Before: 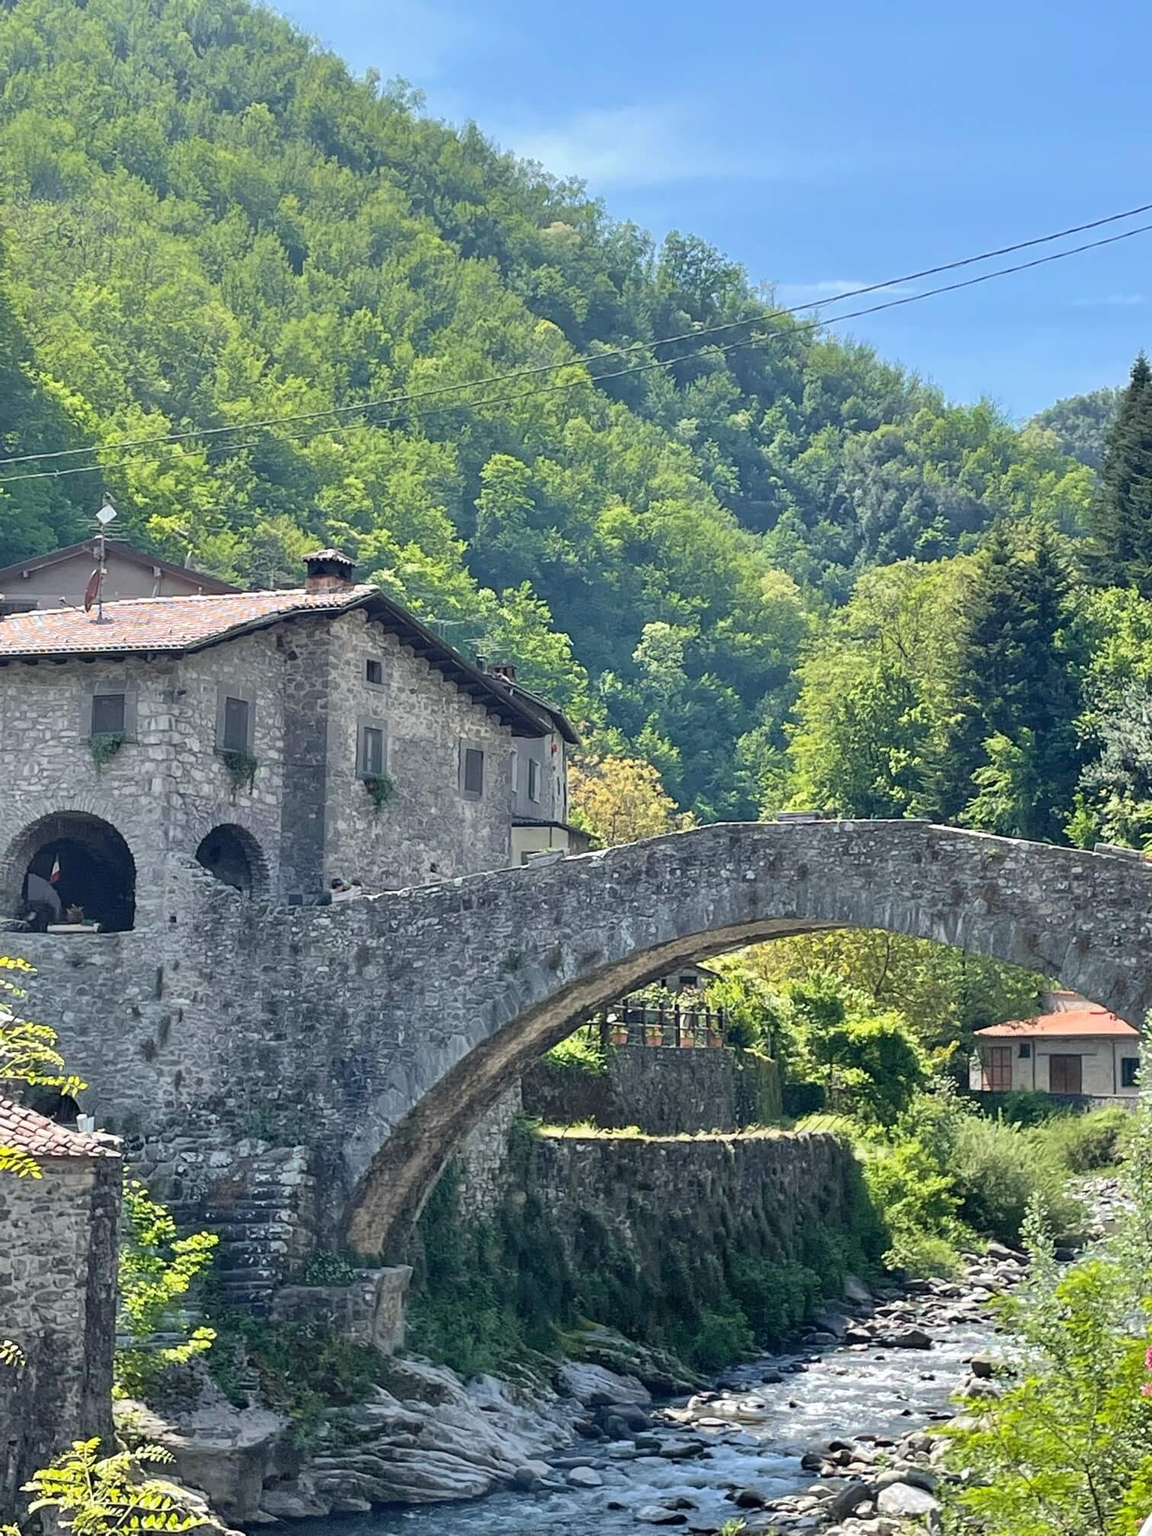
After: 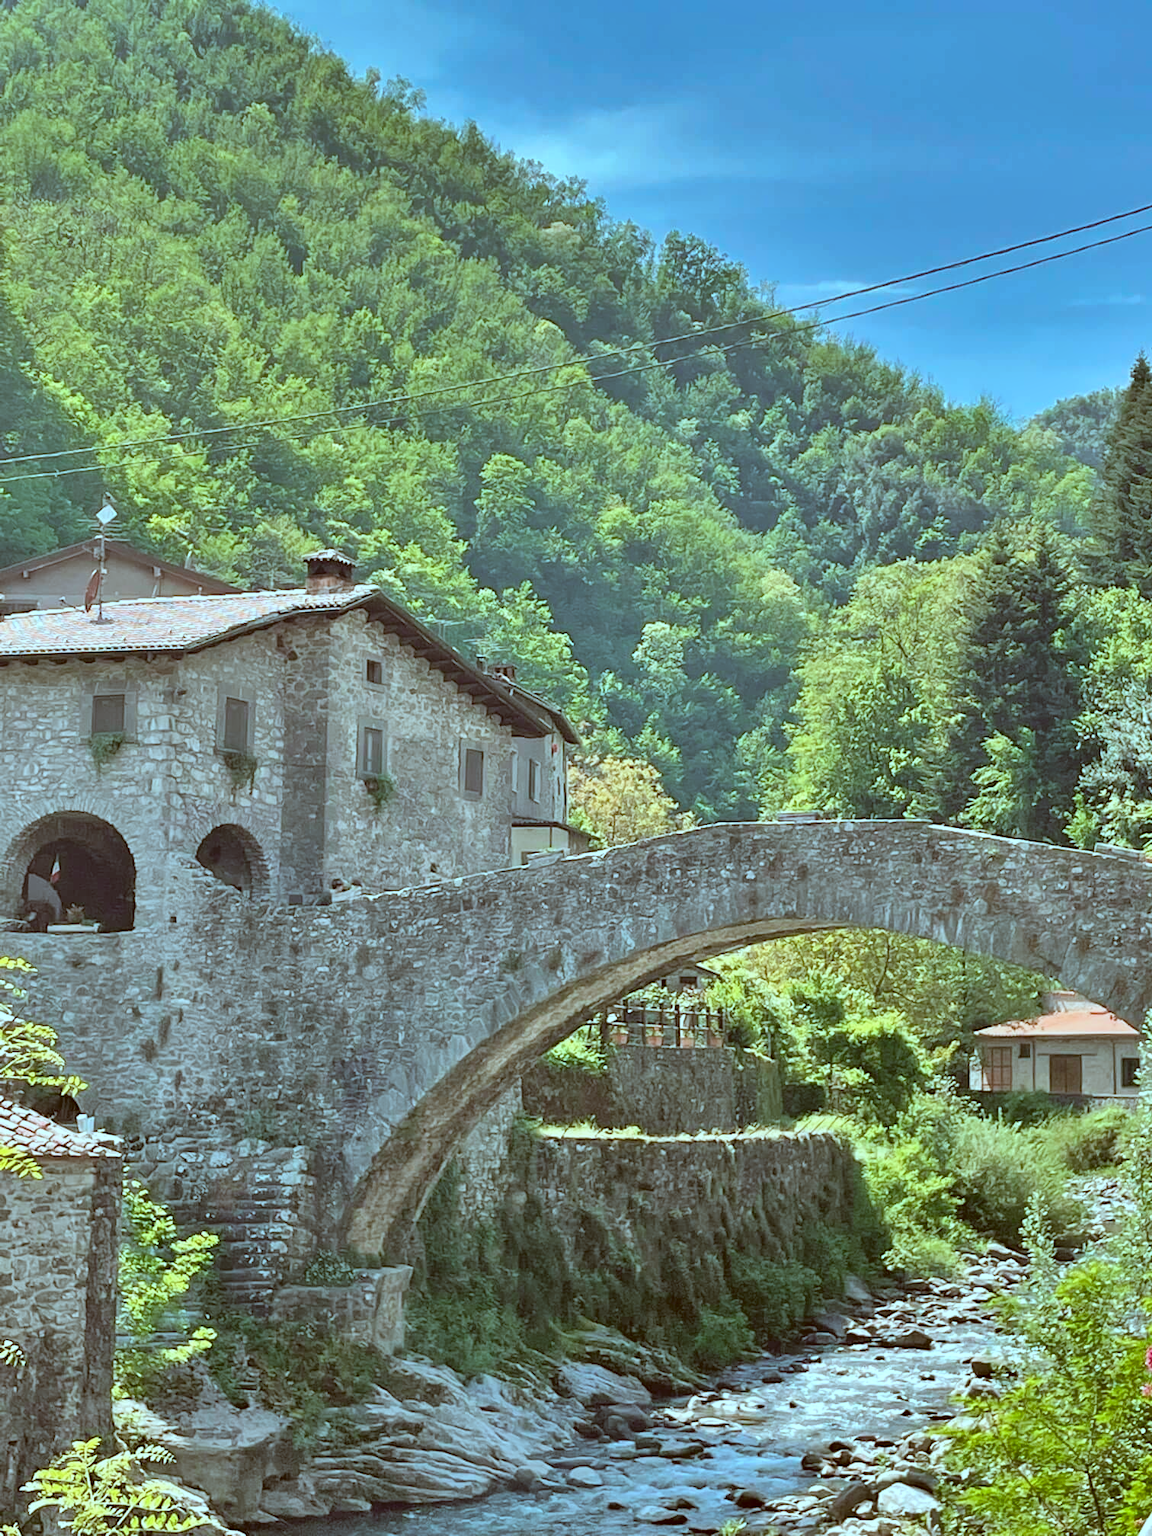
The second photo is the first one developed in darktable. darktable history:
color correction: highlights a* -14.62, highlights b* -16.22, shadows a* 10.12, shadows b* 29.4
shadows and highlights: radius 108.52, shadows 40.68, highlights -72.88, low approximation 0.01, soften with gaussian
contrast brightness saturation: brightness 0.13
